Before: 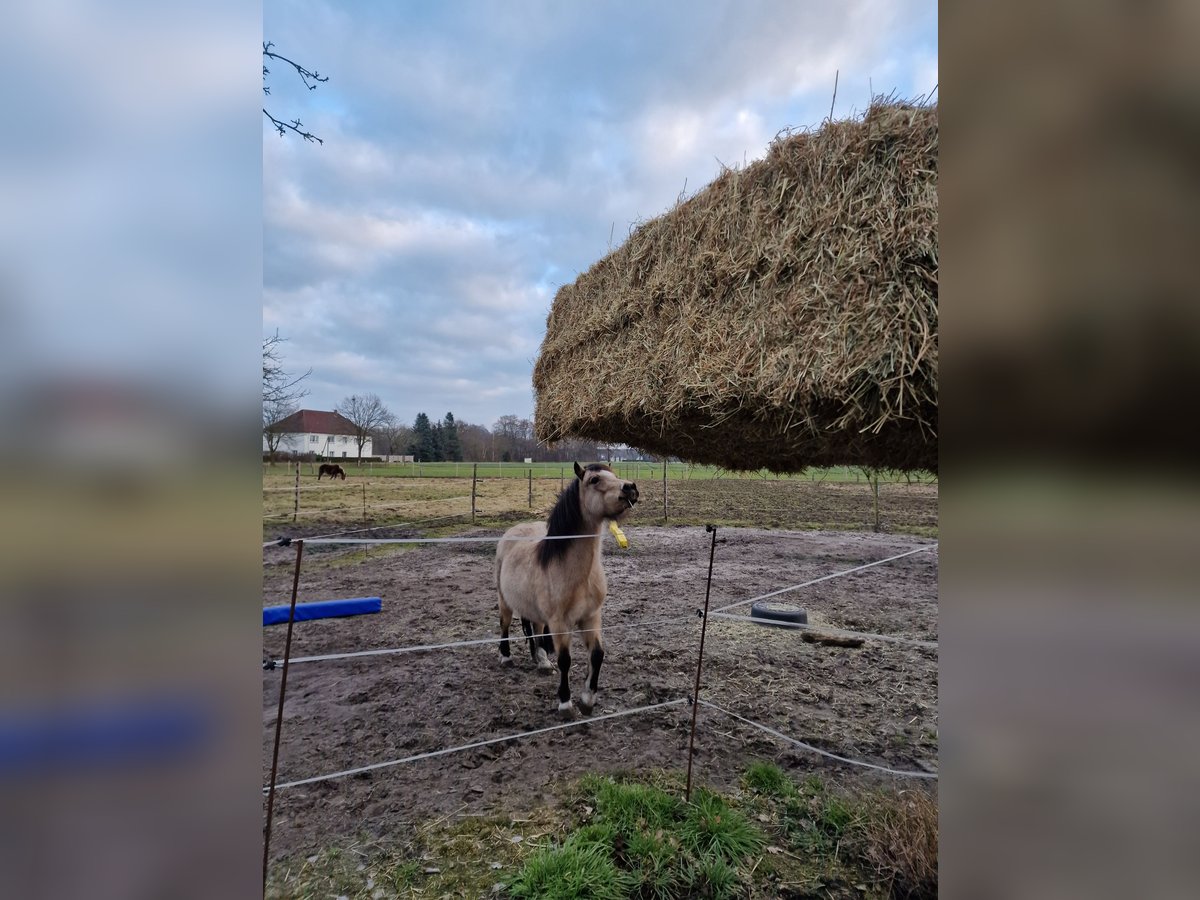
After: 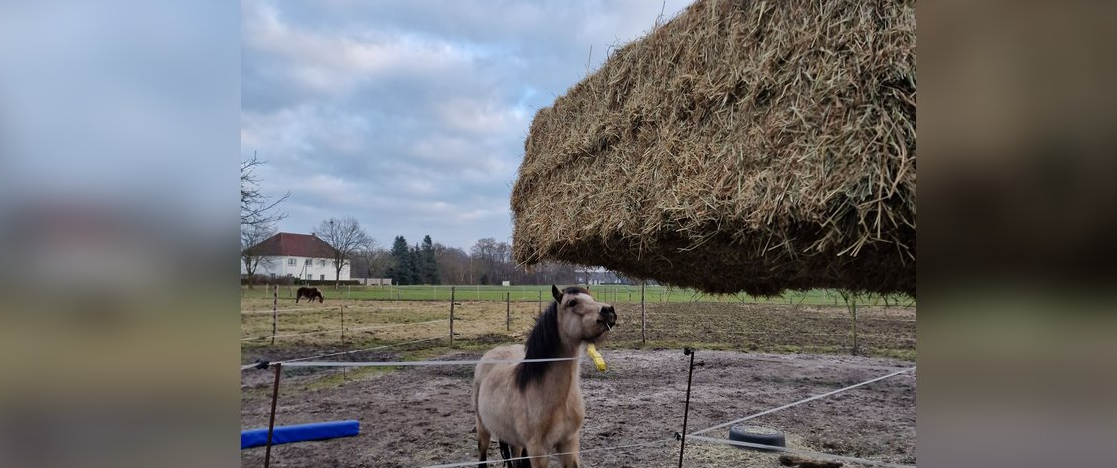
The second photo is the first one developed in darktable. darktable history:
crop: left 1.838%, top 19.708%, right 5.051%, bottom 28.261%
